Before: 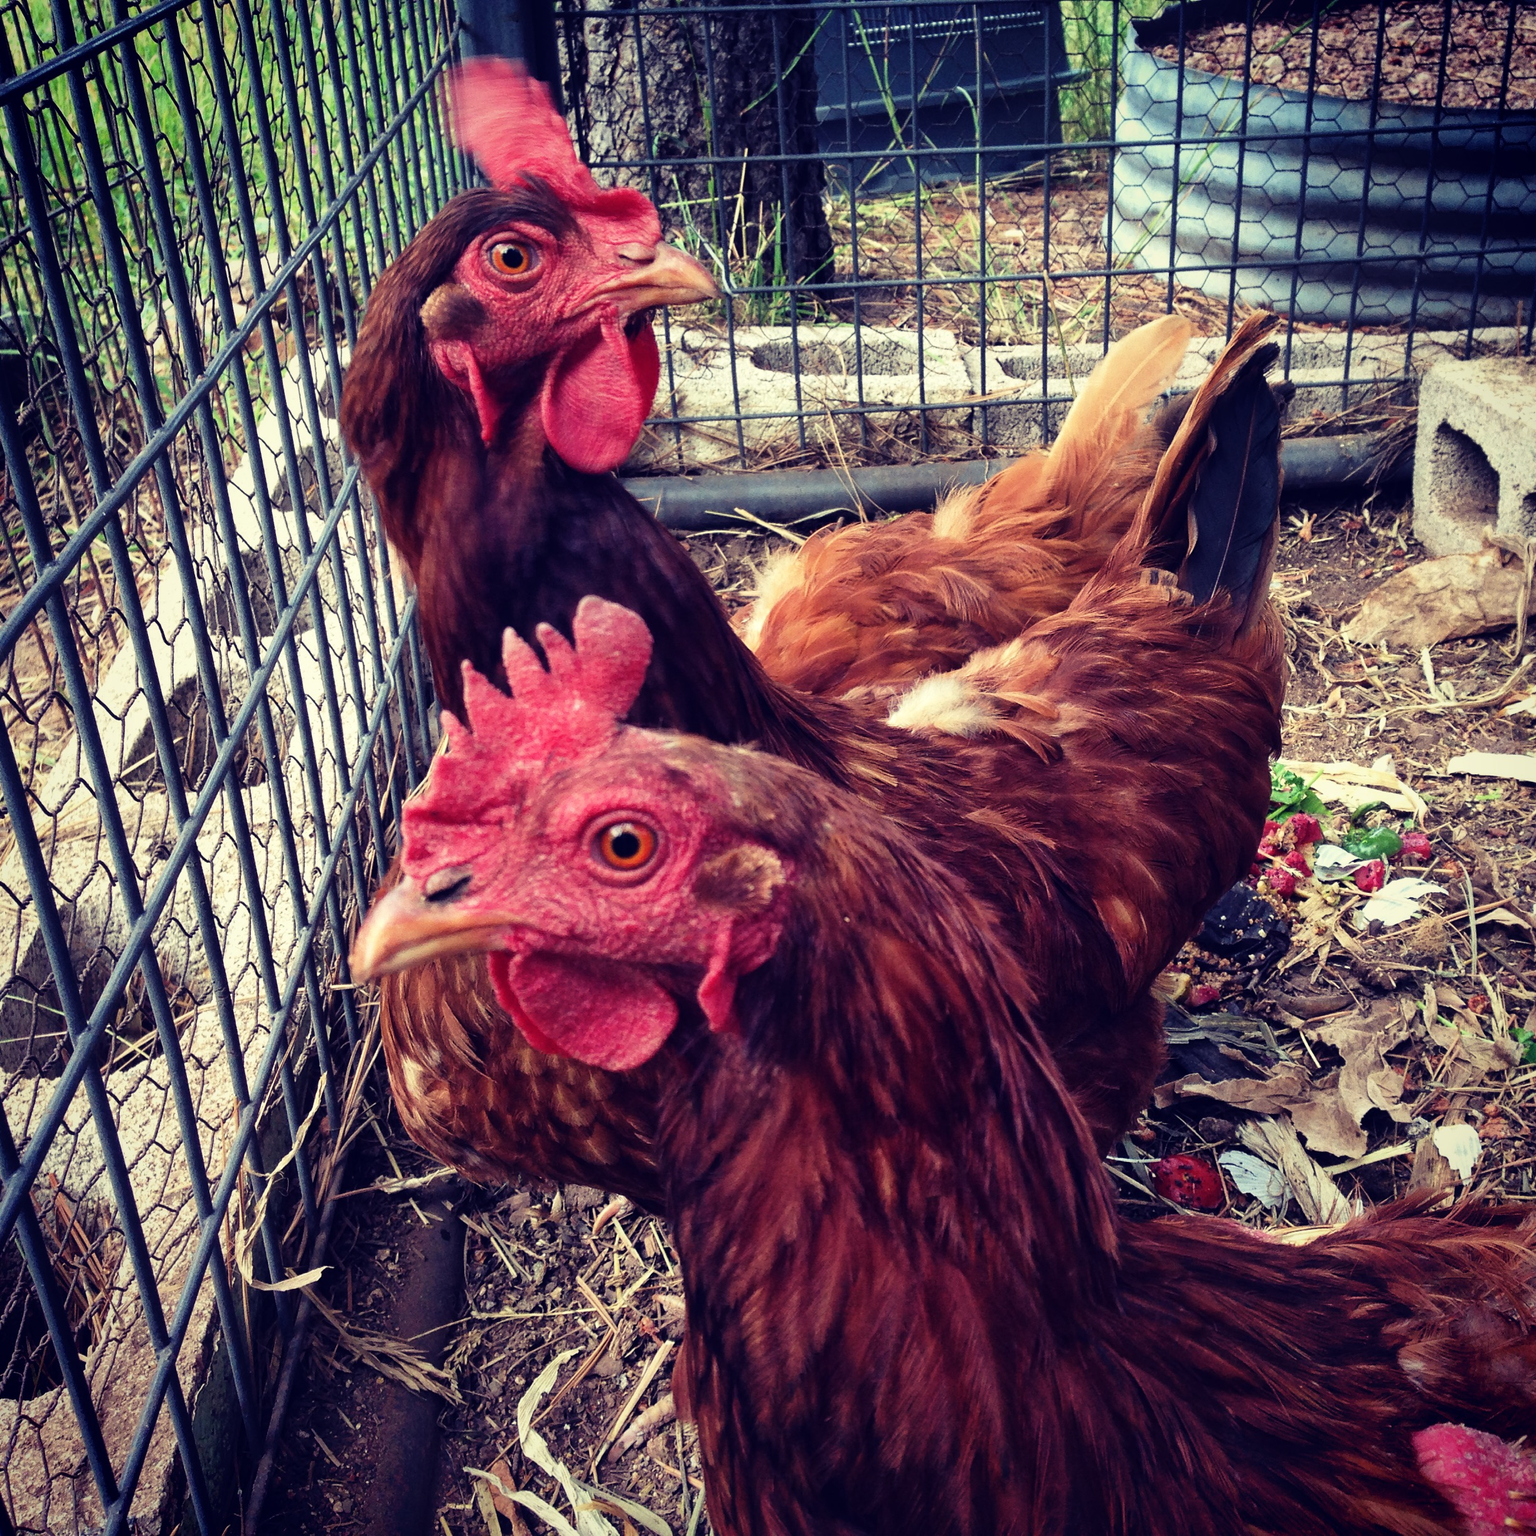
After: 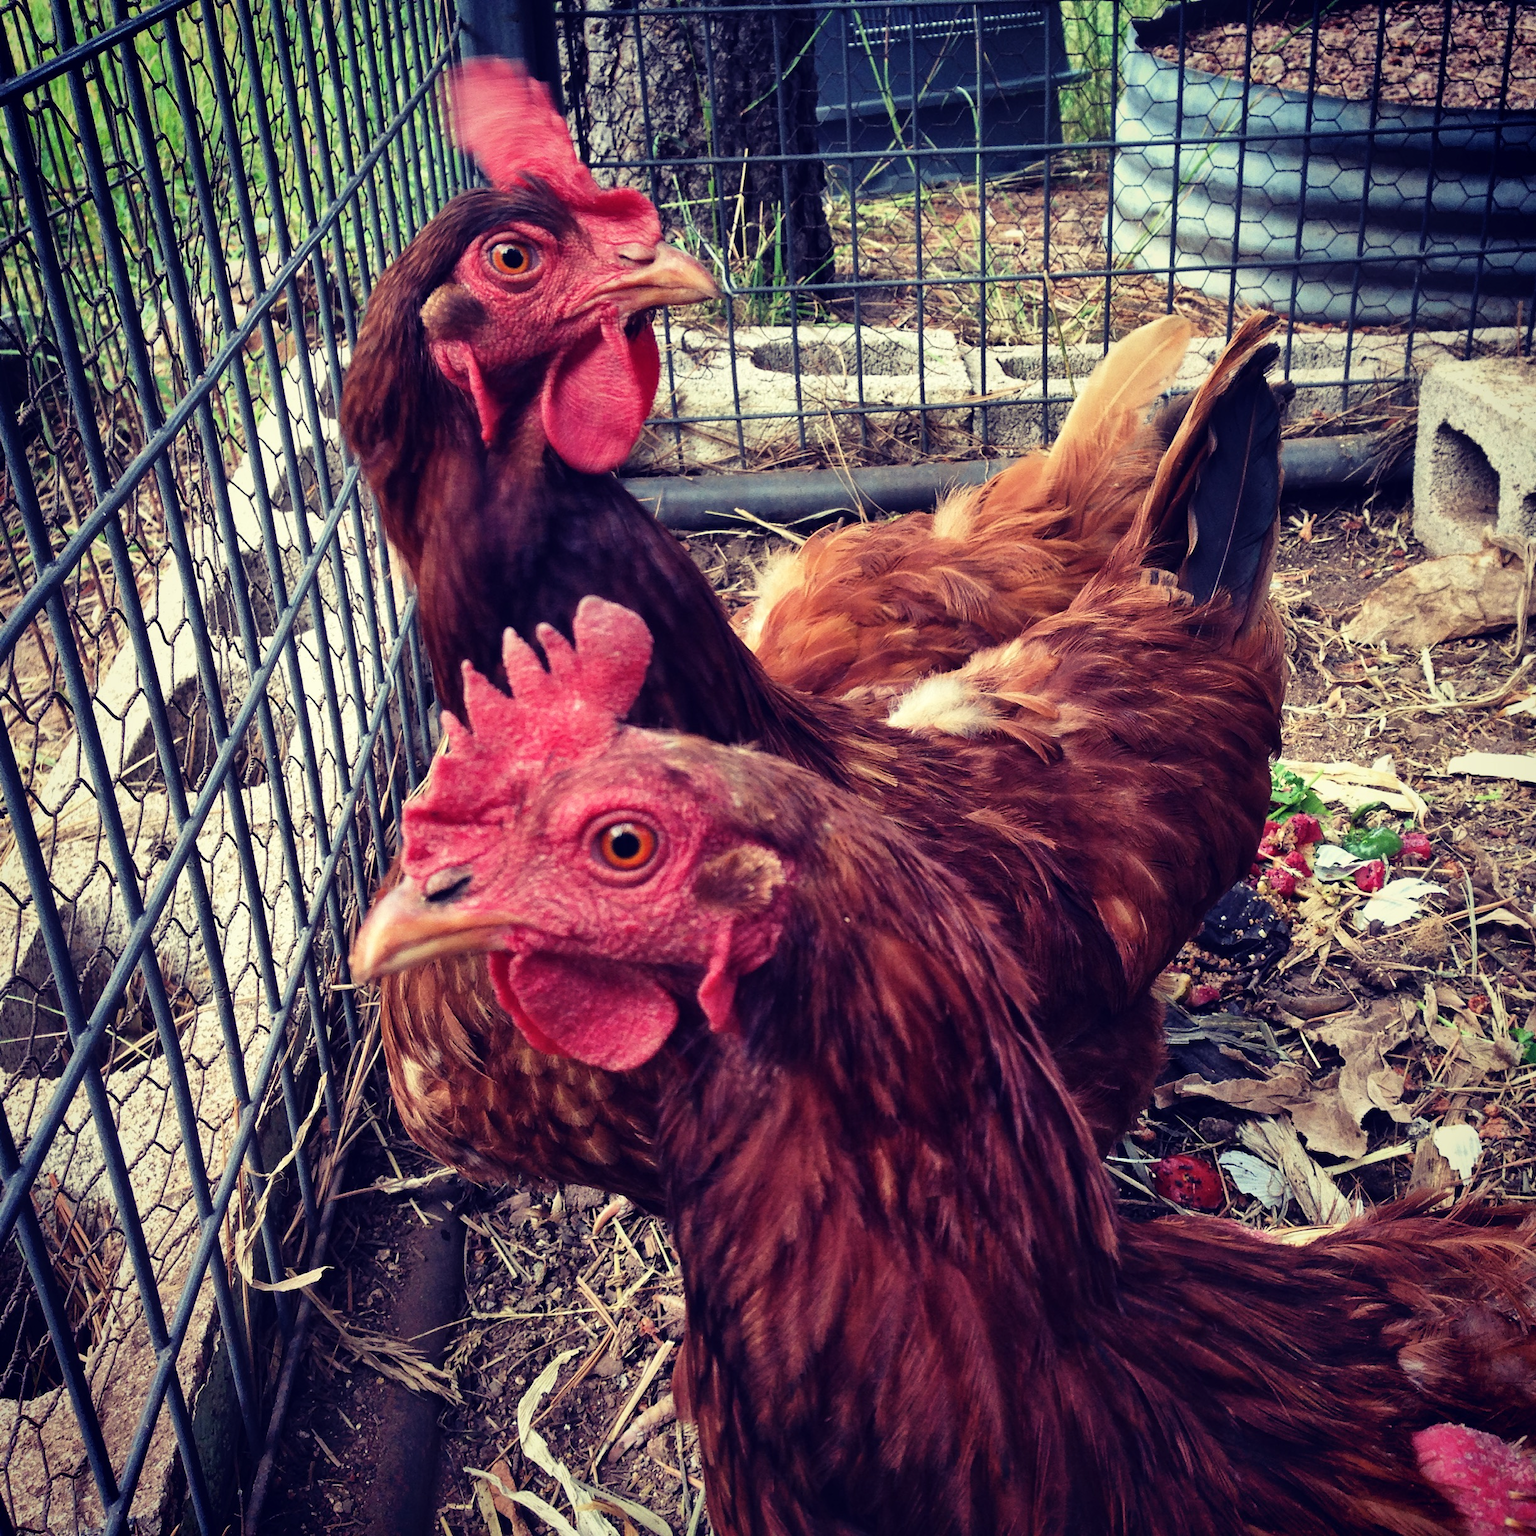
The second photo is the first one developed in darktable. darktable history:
shadows and highlights: shadows 24.34, highlights -79.04, soften with gaussian
